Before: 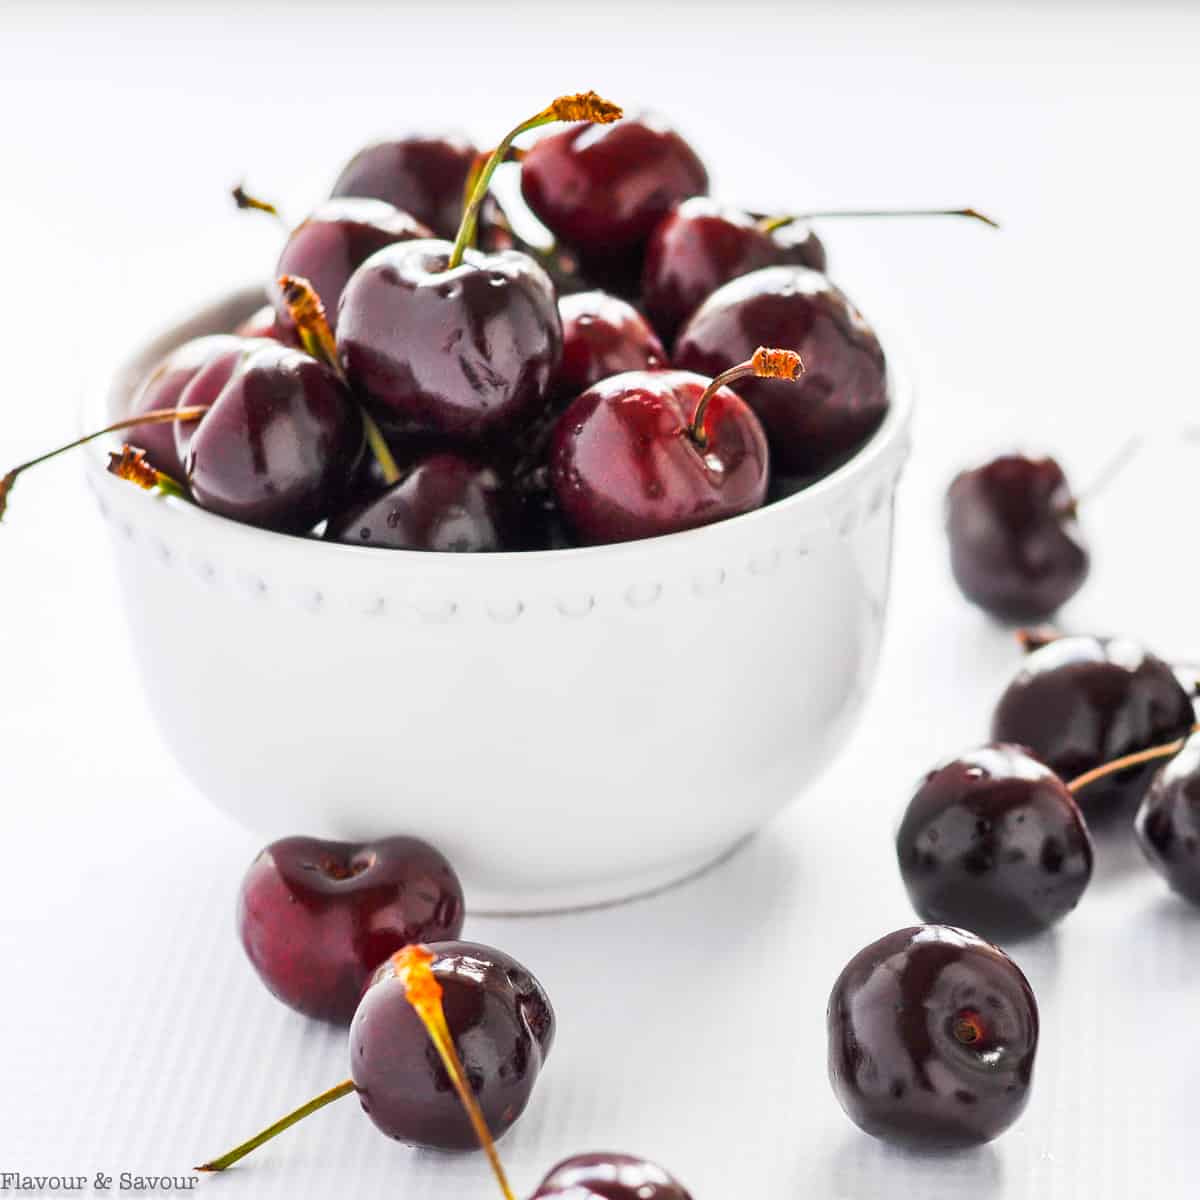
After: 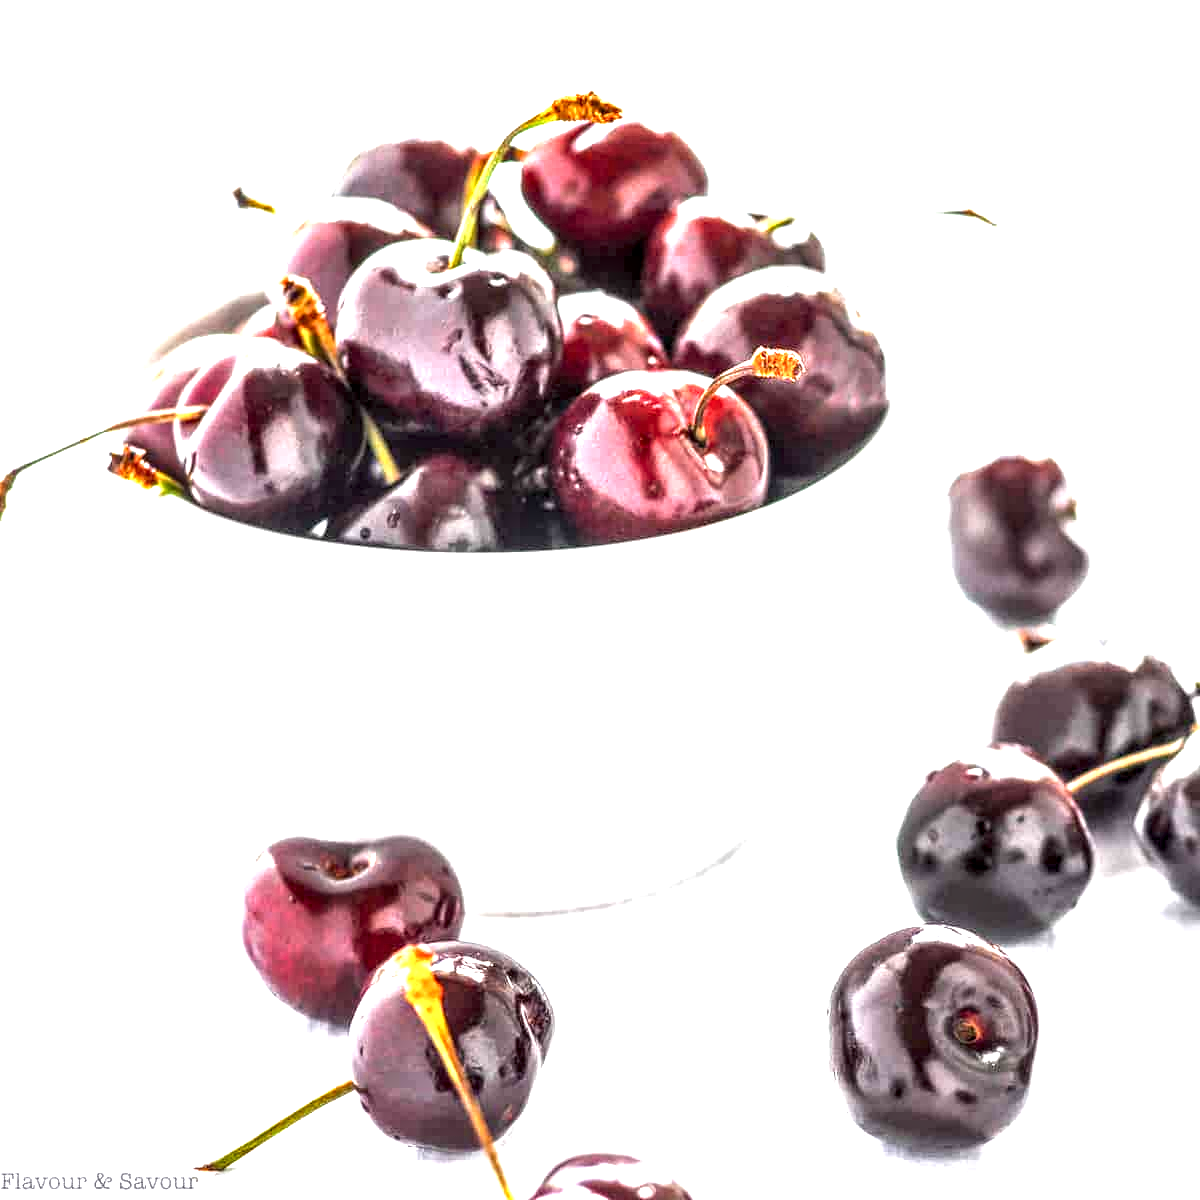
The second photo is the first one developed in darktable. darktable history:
local contrast: highlights 19%, detail 186%
exposure: black level correction 0, exposure 1.3 EV, compensate highlight preservation false
